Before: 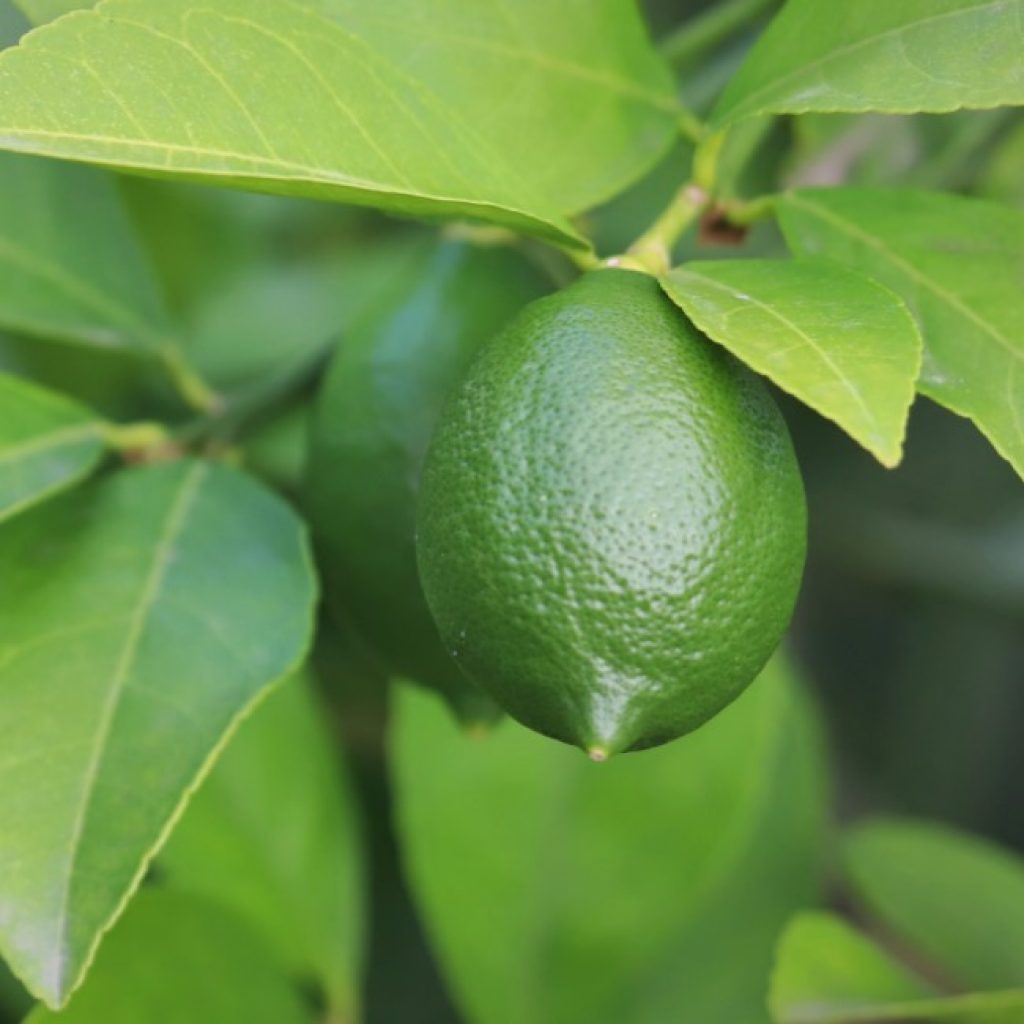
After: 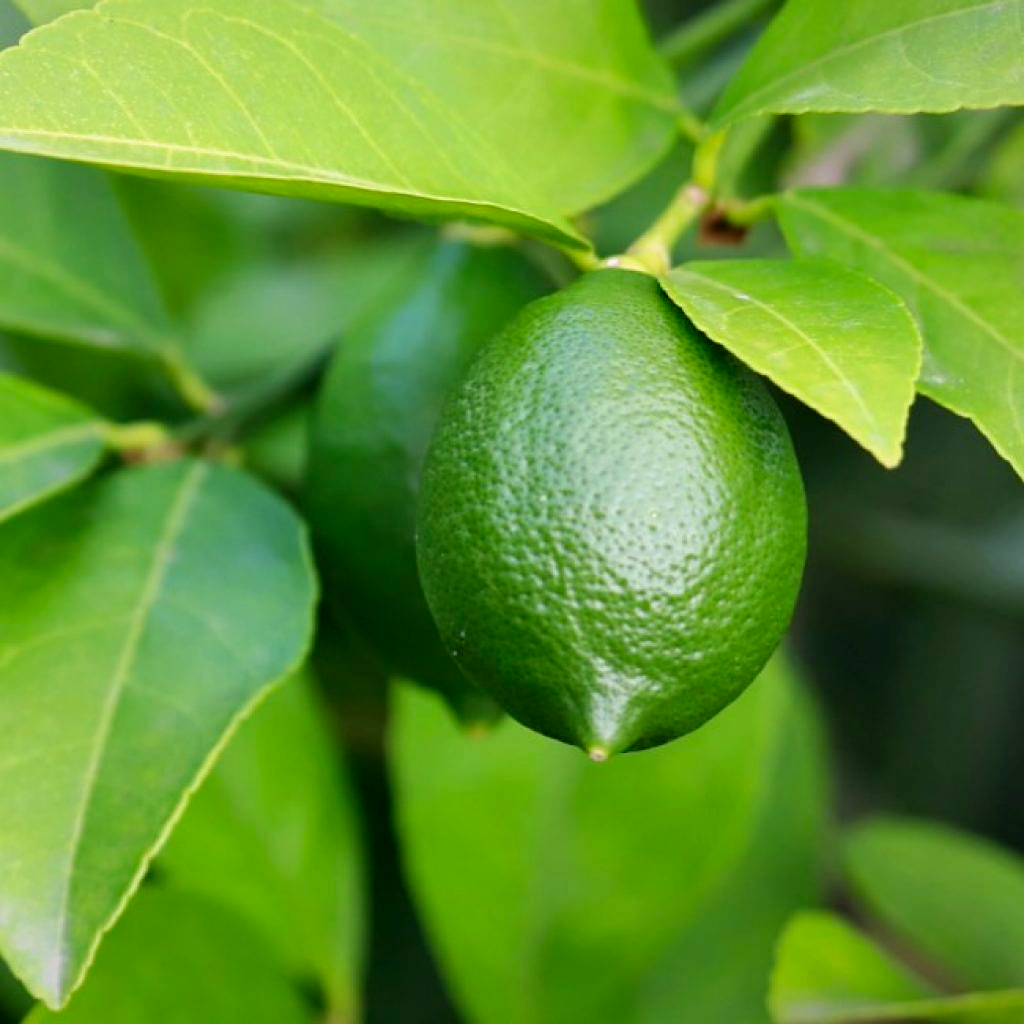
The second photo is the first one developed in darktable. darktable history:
white balance: emerald 1
filmic rgb: black relative exposure -8.7 EV, white relative exposure 2.7 EV, threshold 3 EV, target black luminance 0%, hardness 6.25, latitude 76.53%, contrast 1.326, shadows ↔ highlights balance -0.349%, preserve chrominance no, color science v4 (2020), enable highlight reconstruction true
sharpen: amount 0.2
